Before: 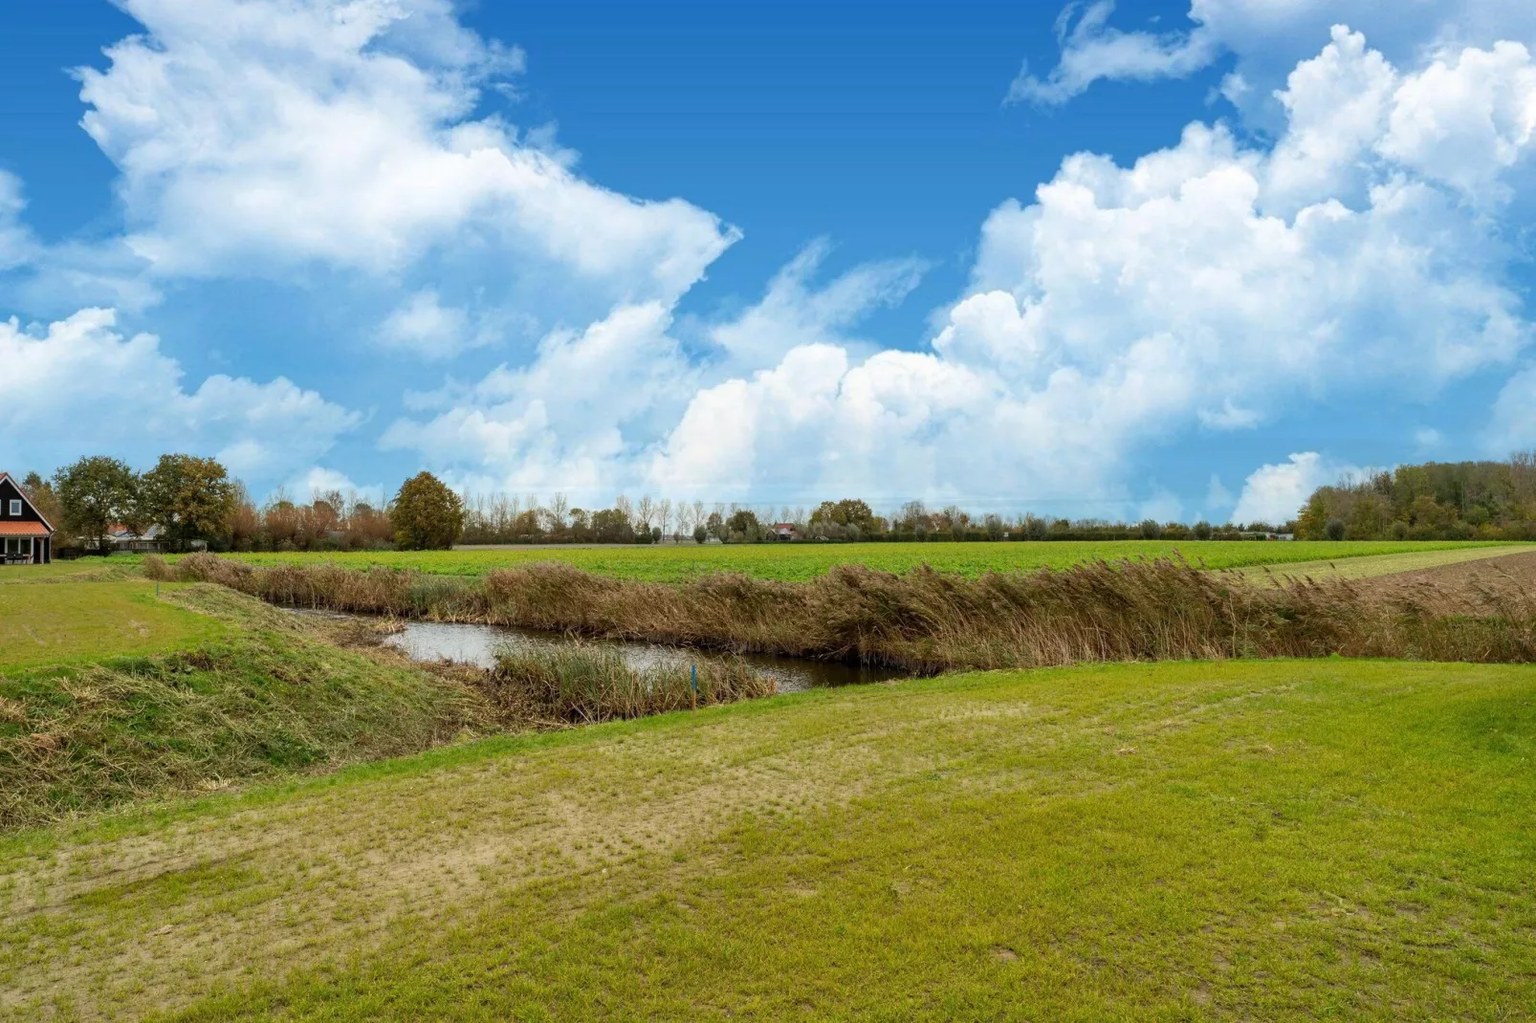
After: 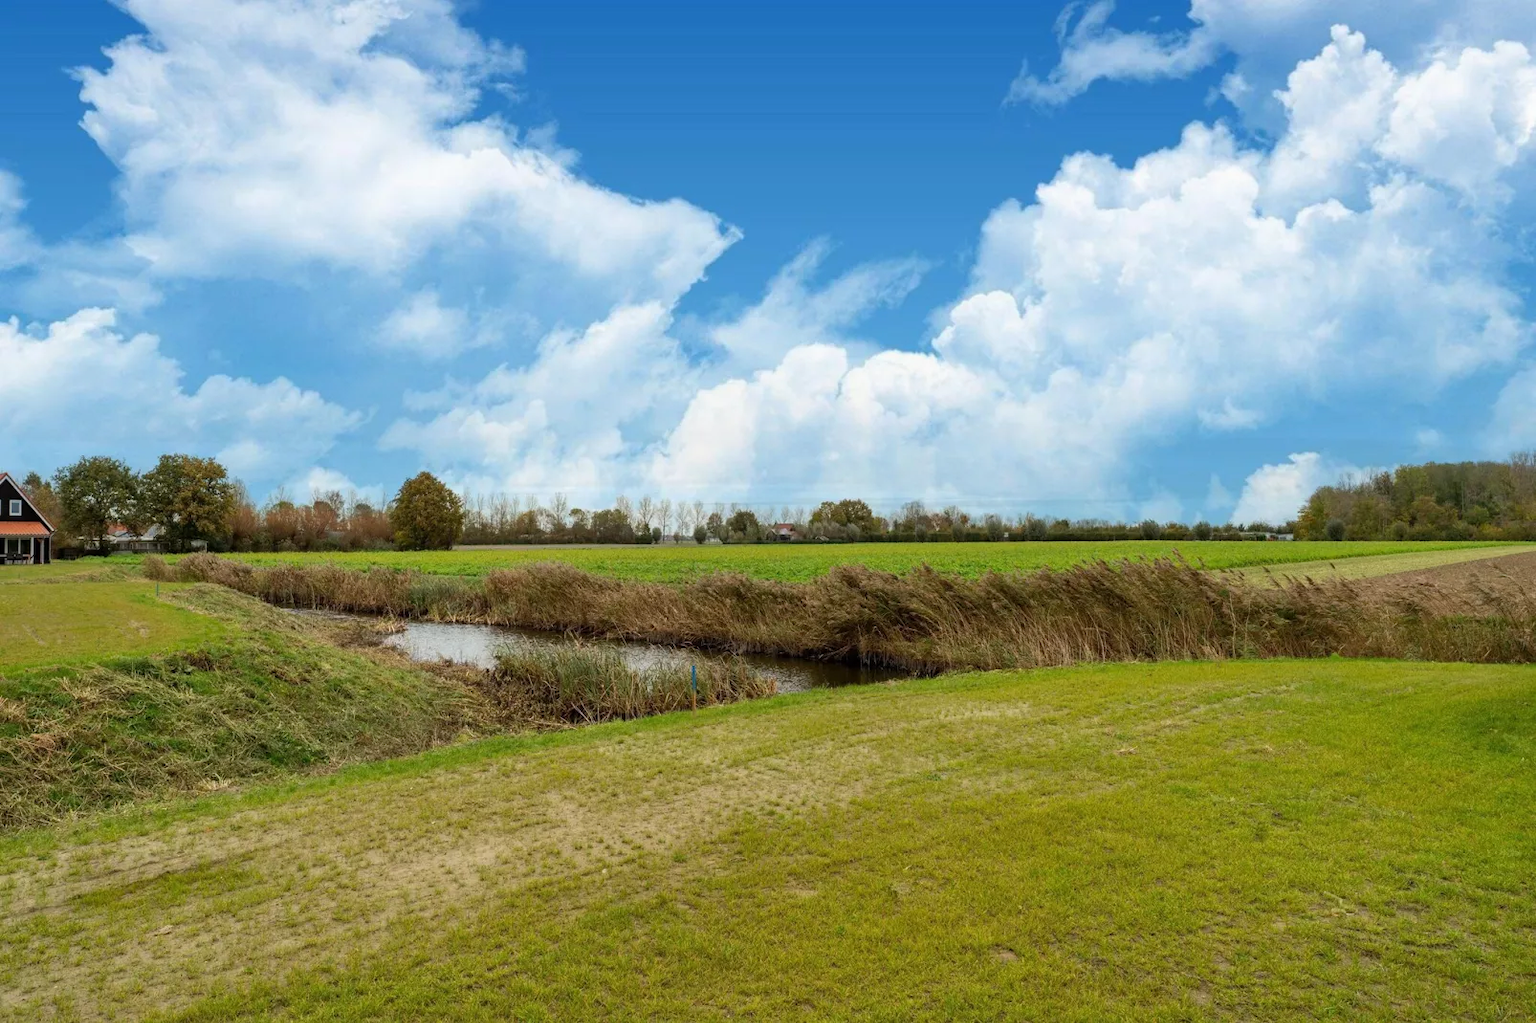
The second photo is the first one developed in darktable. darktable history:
exposure: exposure -0.041 EV, compensate exposure bias true, compensate highlight preservation false
